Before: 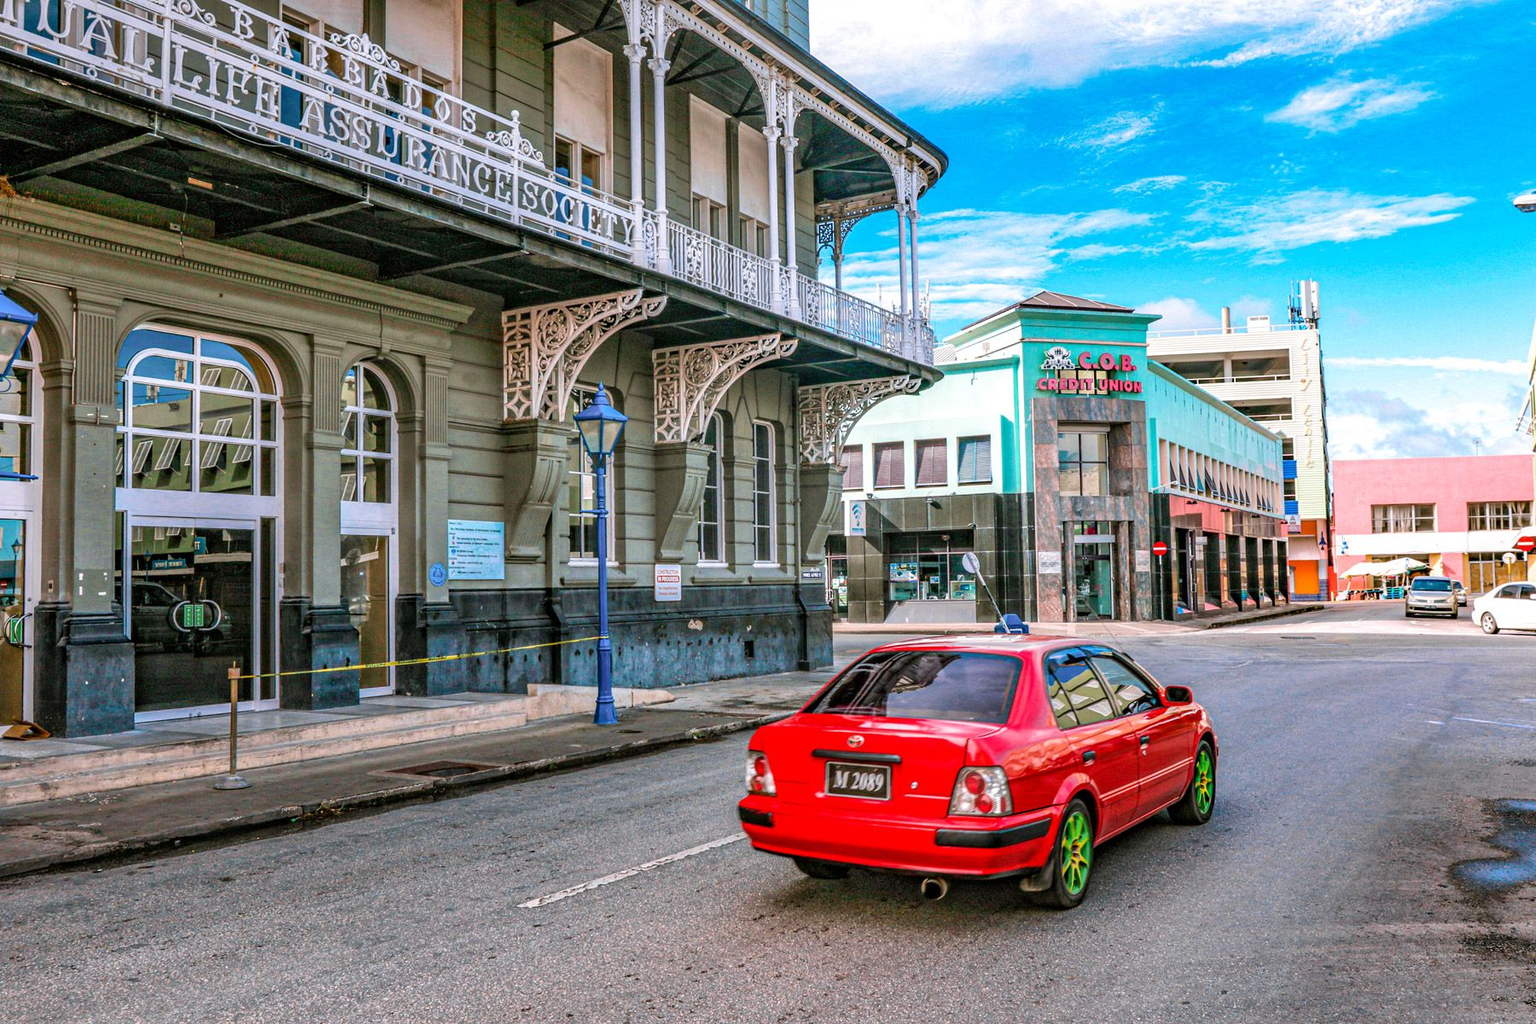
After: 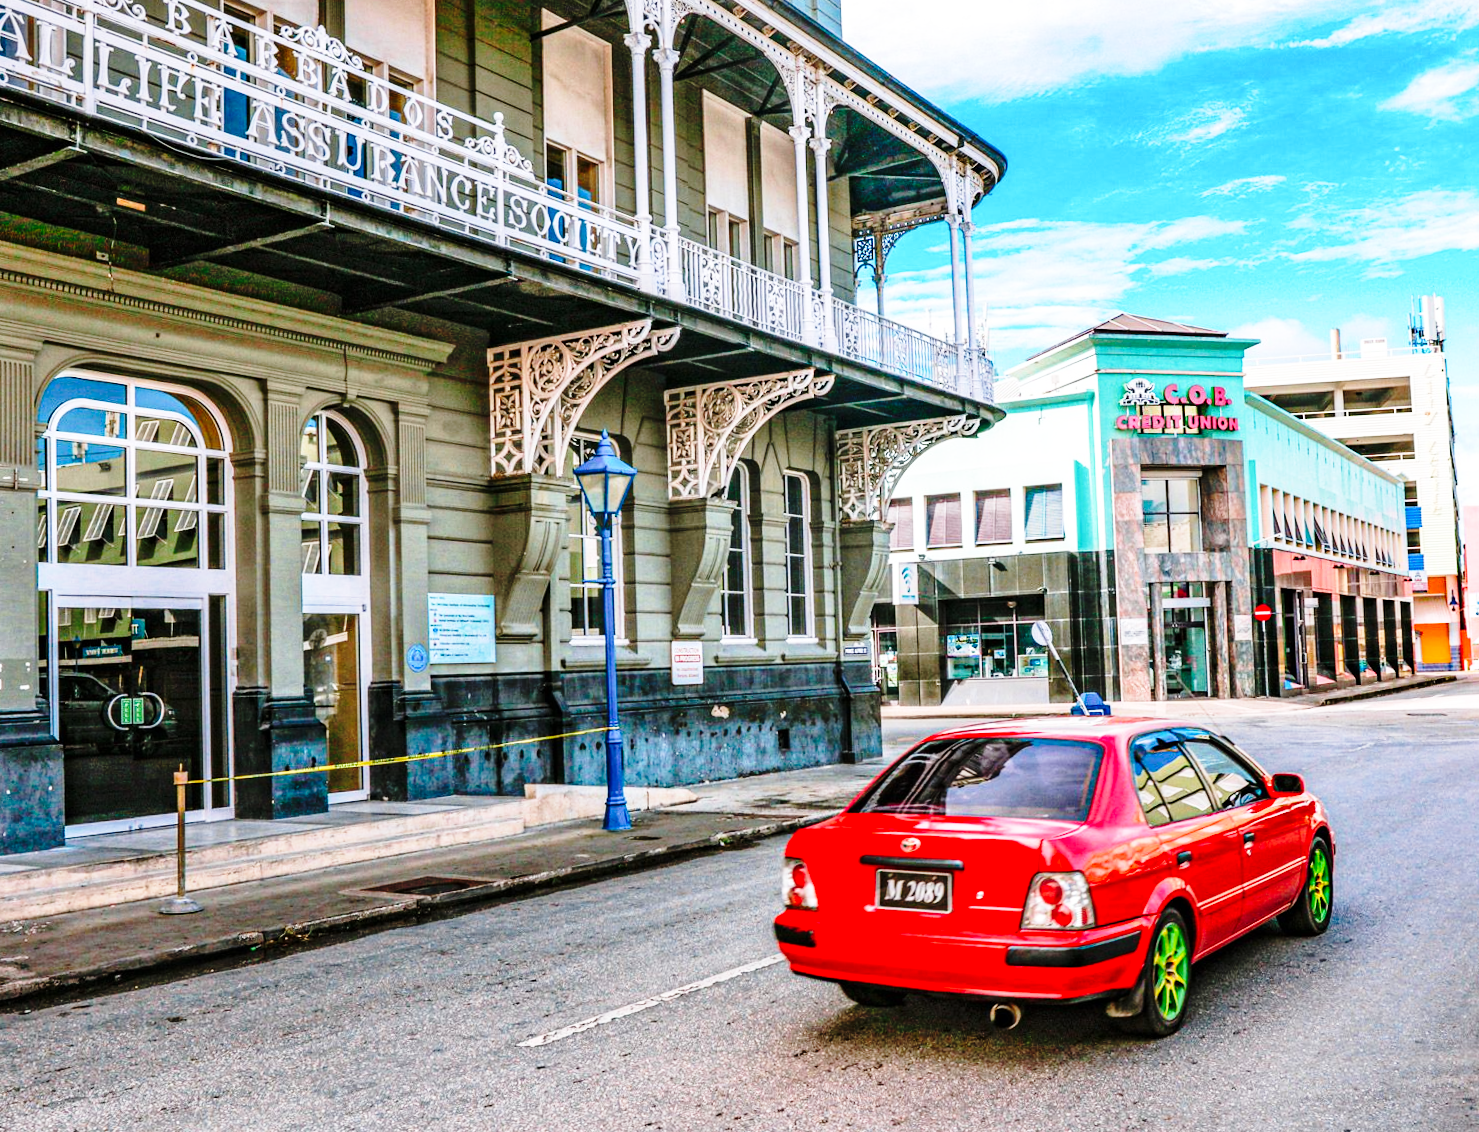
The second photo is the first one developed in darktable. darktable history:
base curve: curves: ch0 [(0, 0) (0.04, 0.03) (0.133, 0.232) (0.448, 0.748) (0.843, 0.968) (1, 1)], preserve colors none
crop and rotate: angle 1°, left 4.281%, top 0.642%, right 11.383%, bottom 2.486%
